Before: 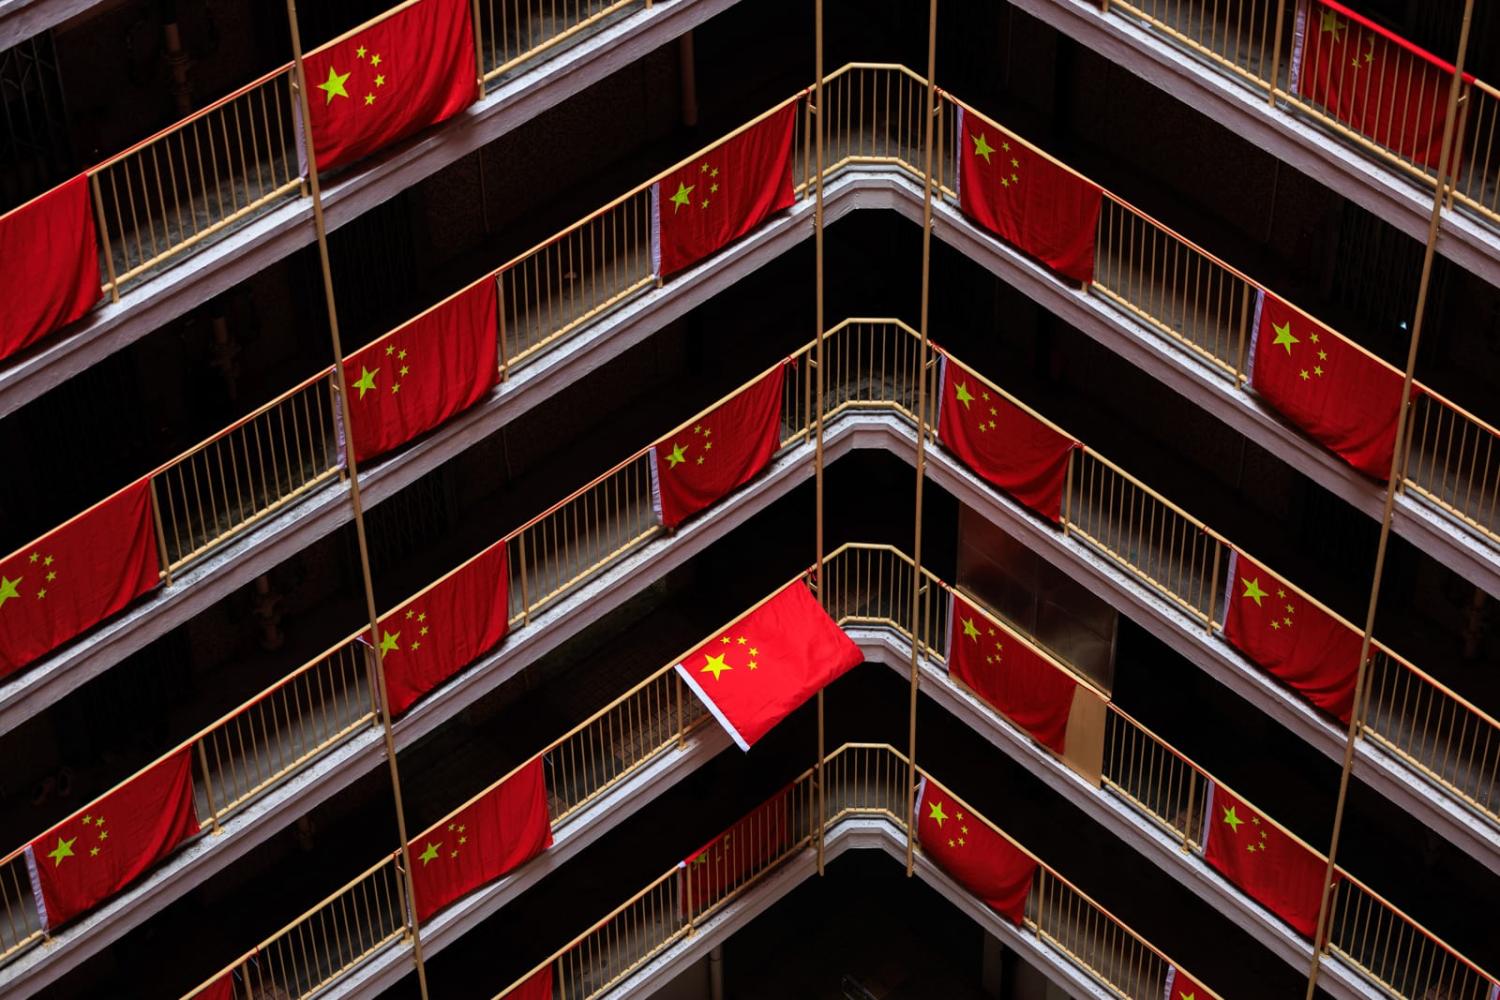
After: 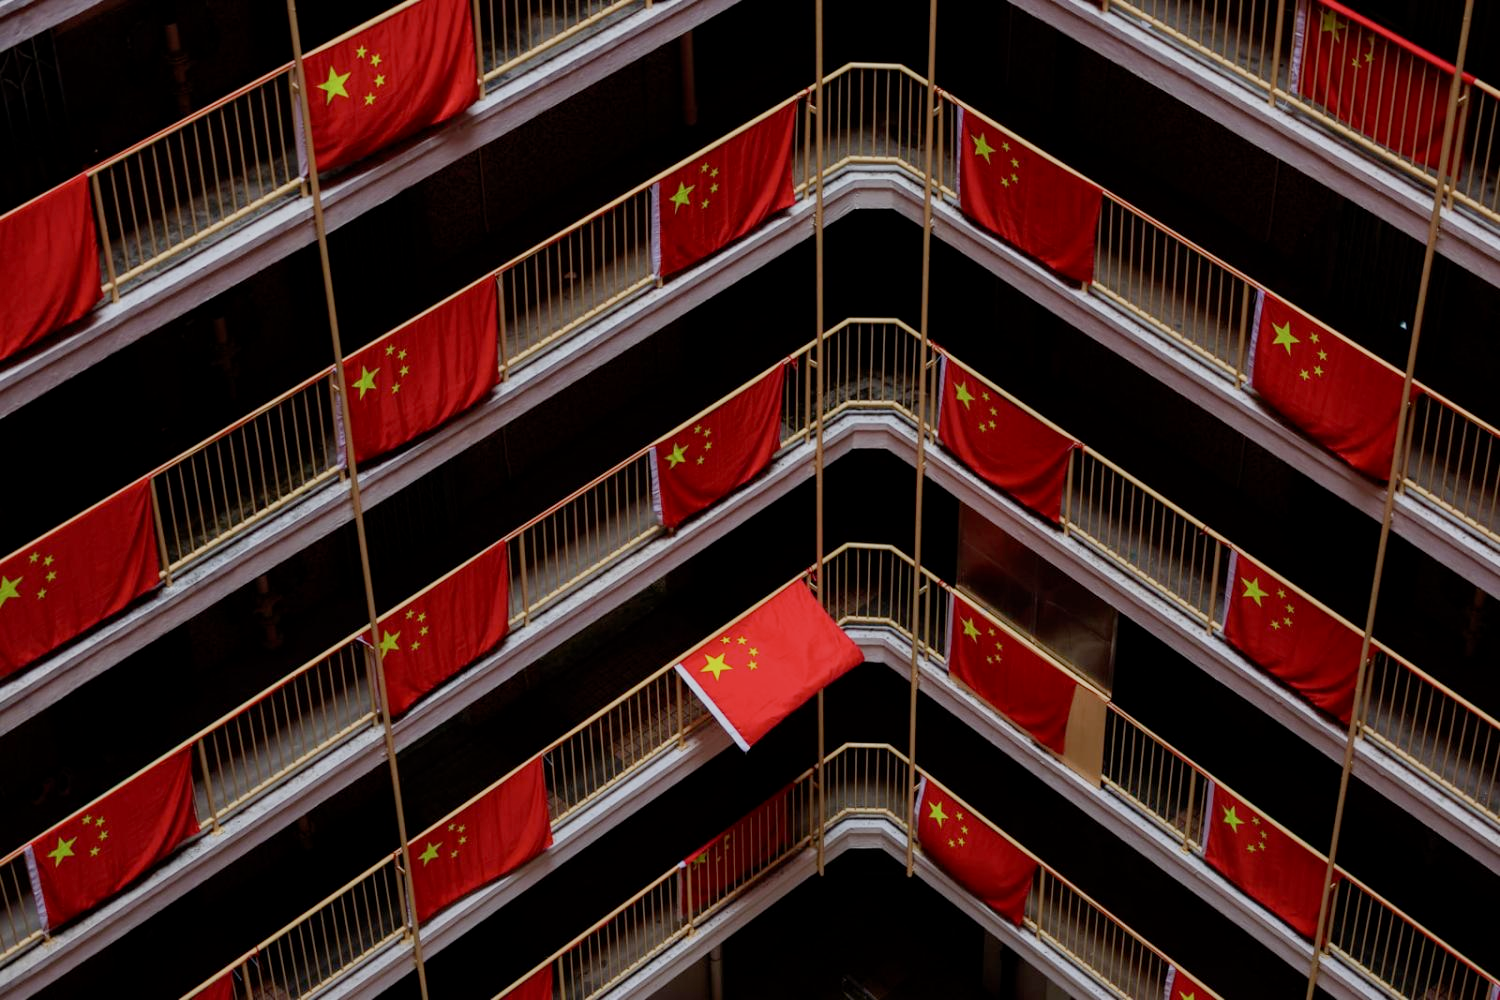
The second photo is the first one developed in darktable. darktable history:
filmic rgb: middle gray luminance 18.23%, black relative exposure -10.5 EV, white relative exposure 3.41 EV, target black luminance 0%, hardness 6.03, latitude 98.61%, contrast 0.839, shadows ↔ highlights balance 0.348%, add noise in highlights 0.001, preserve chrominance no, color science v3 (2019), use custom middle-gray values true, contrast in highlights soft
